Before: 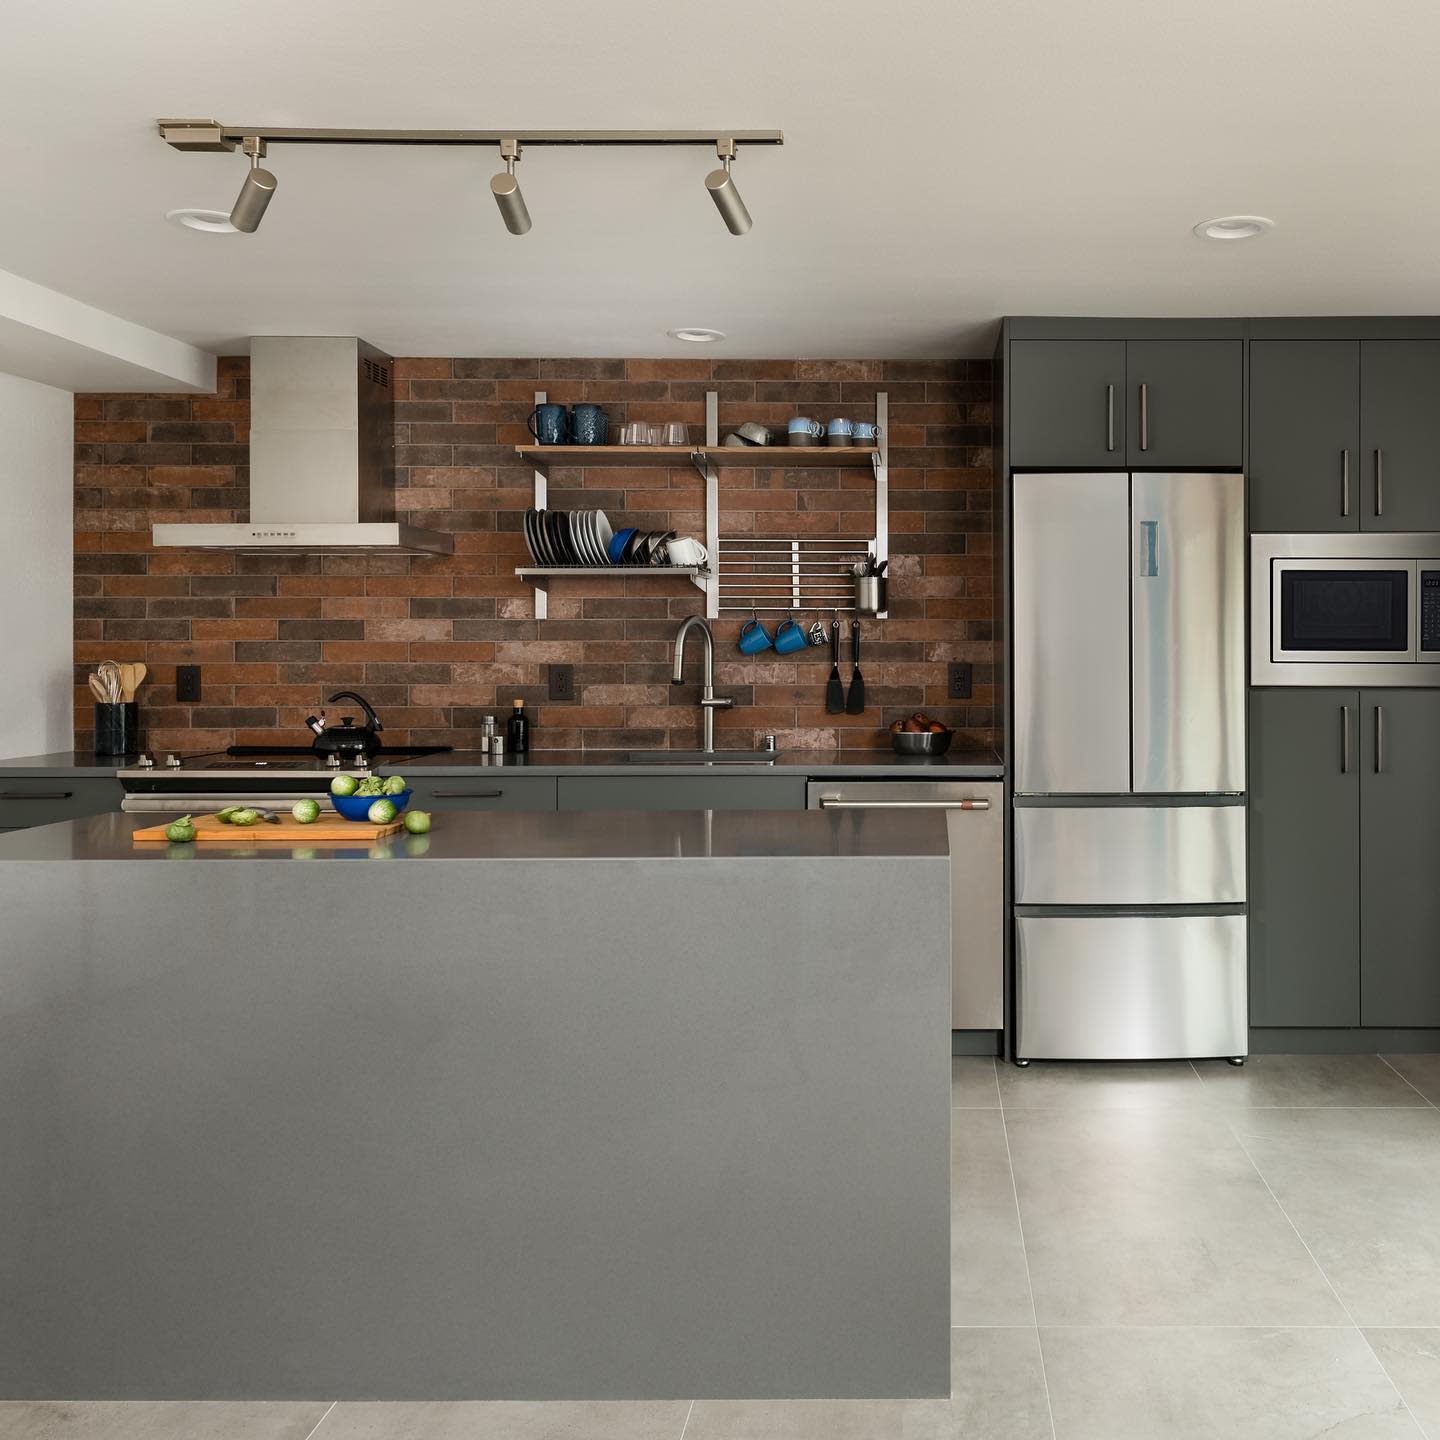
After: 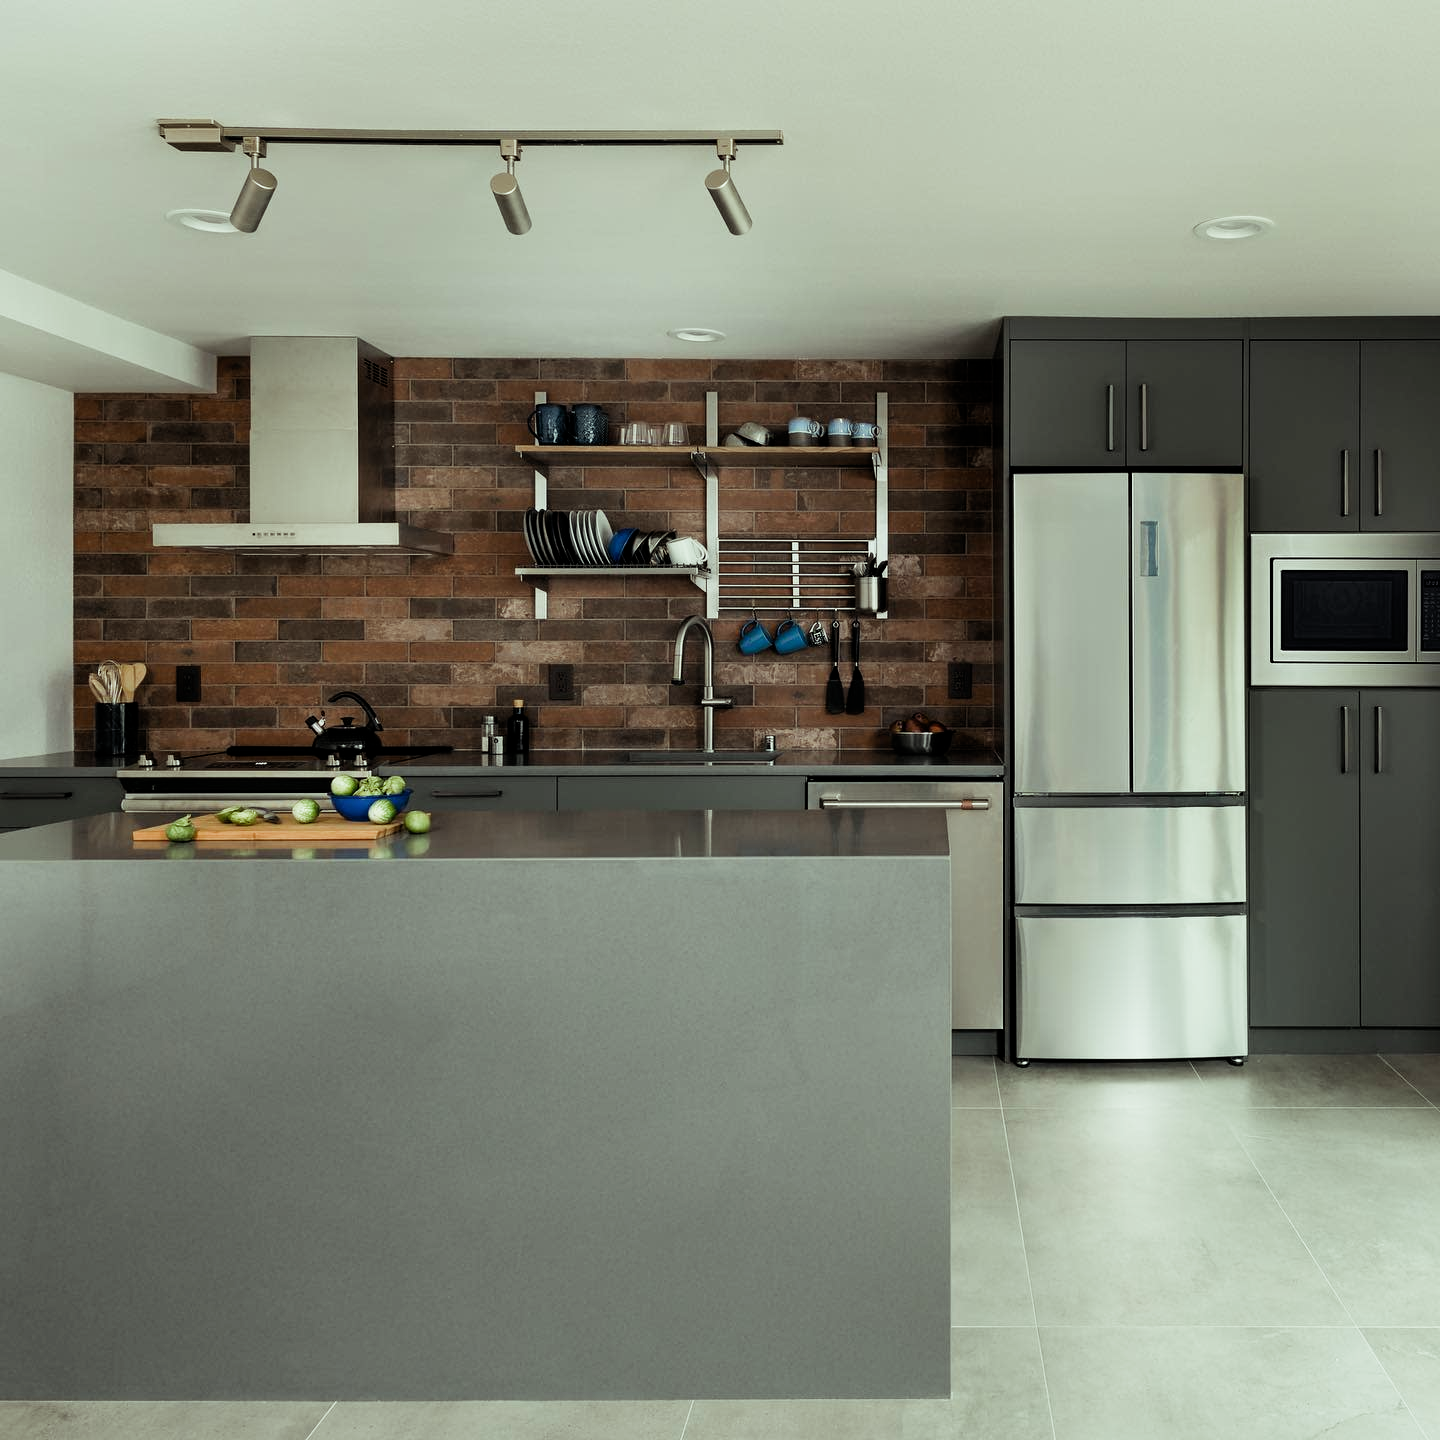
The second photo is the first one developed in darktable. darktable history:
filmic rgb: middle gray luminance 21.73%, black relative exposure -14 EV, white relative exposure 2.96 EV, threshold 6 EV, target black luminance 0%, hardness 8.81, latitude 59.69%, contrast 1.208, highlights saturation mix 5%, shadows ↔ highlights balance 41.6%, add noise in highlights 0, color science v3 (2019), use custom middle-gray values true, iterations of high-quality reconstruction 0, contrast in highlights soft, enable highlight reconstruction true
white balance: red 1.127, blue 0.943
color balance: mode lift, gamma, gain (sRGB), lift [0.997, 0.979, 1.021, 1.011], gamma [1, 1.084, 0.916, 0.998], gain [1, 0.87, 1.13, 1.101], contrast 4.55%, contrast fulcrum 38.24%, output saturation 104.09%
